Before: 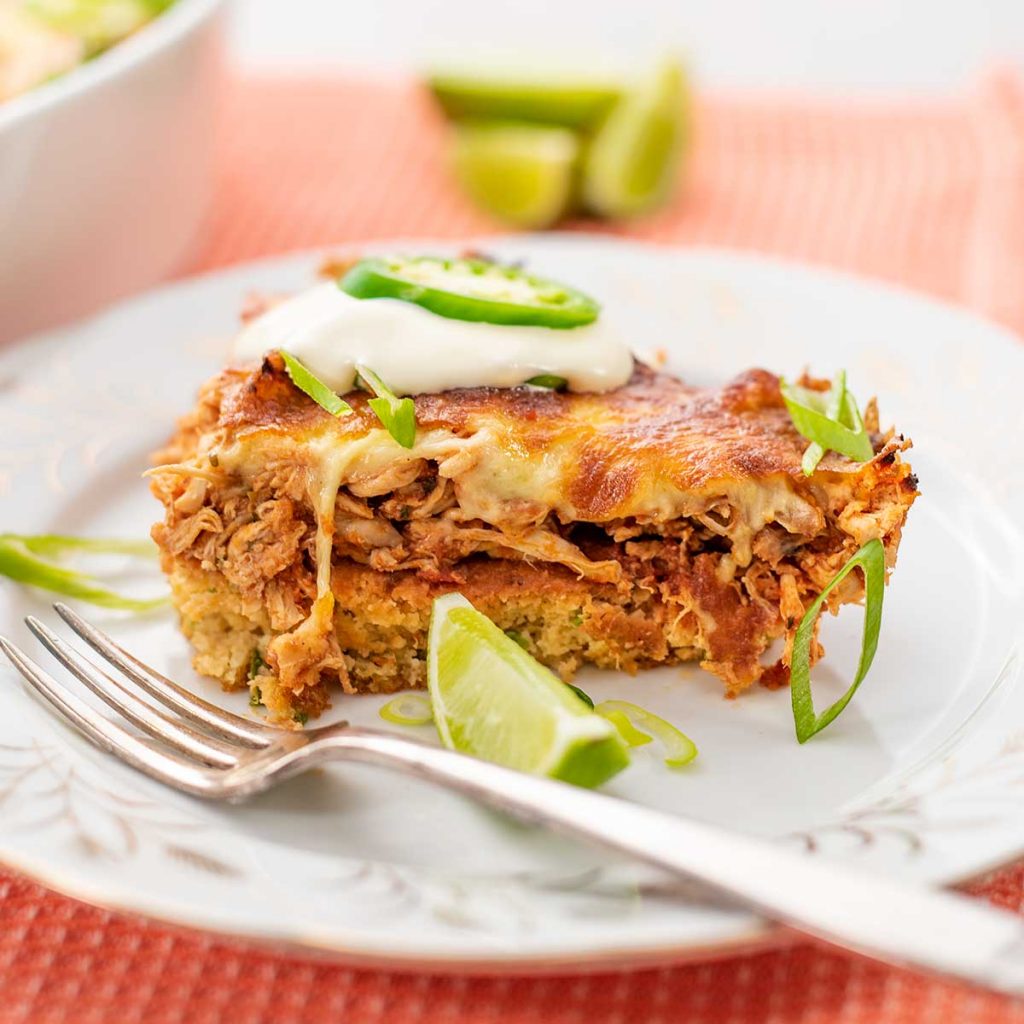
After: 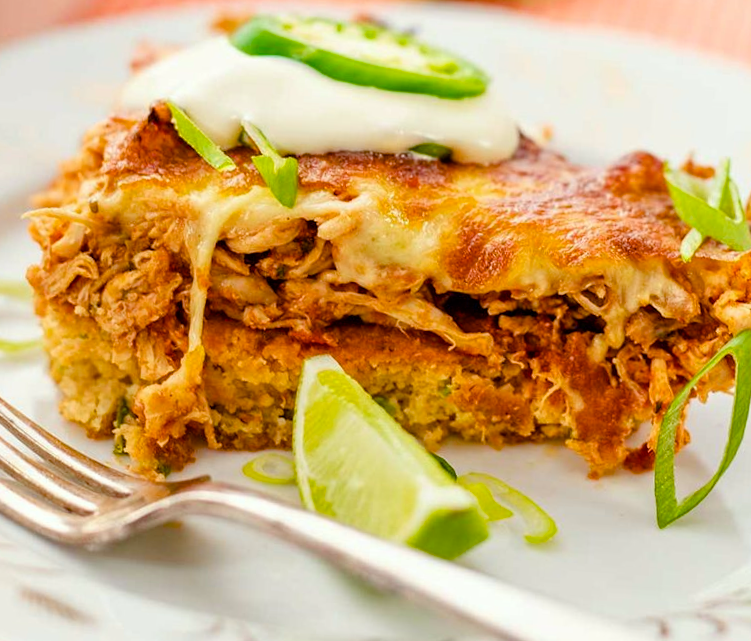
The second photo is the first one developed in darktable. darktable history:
color correction: highlights a* -2.46, highlights b* 2.6
crop and rotate: angle -3.82°, left 9.768%, top 21.175%, right 12.17%, bottom 12.131%
color balance rgb: perceptual saturation grading › global saturation 20%, perceptual saturation grading › highlights -25.701%, perceptual saturation grading › shadows 49.594%, global vibrance 23.823%
